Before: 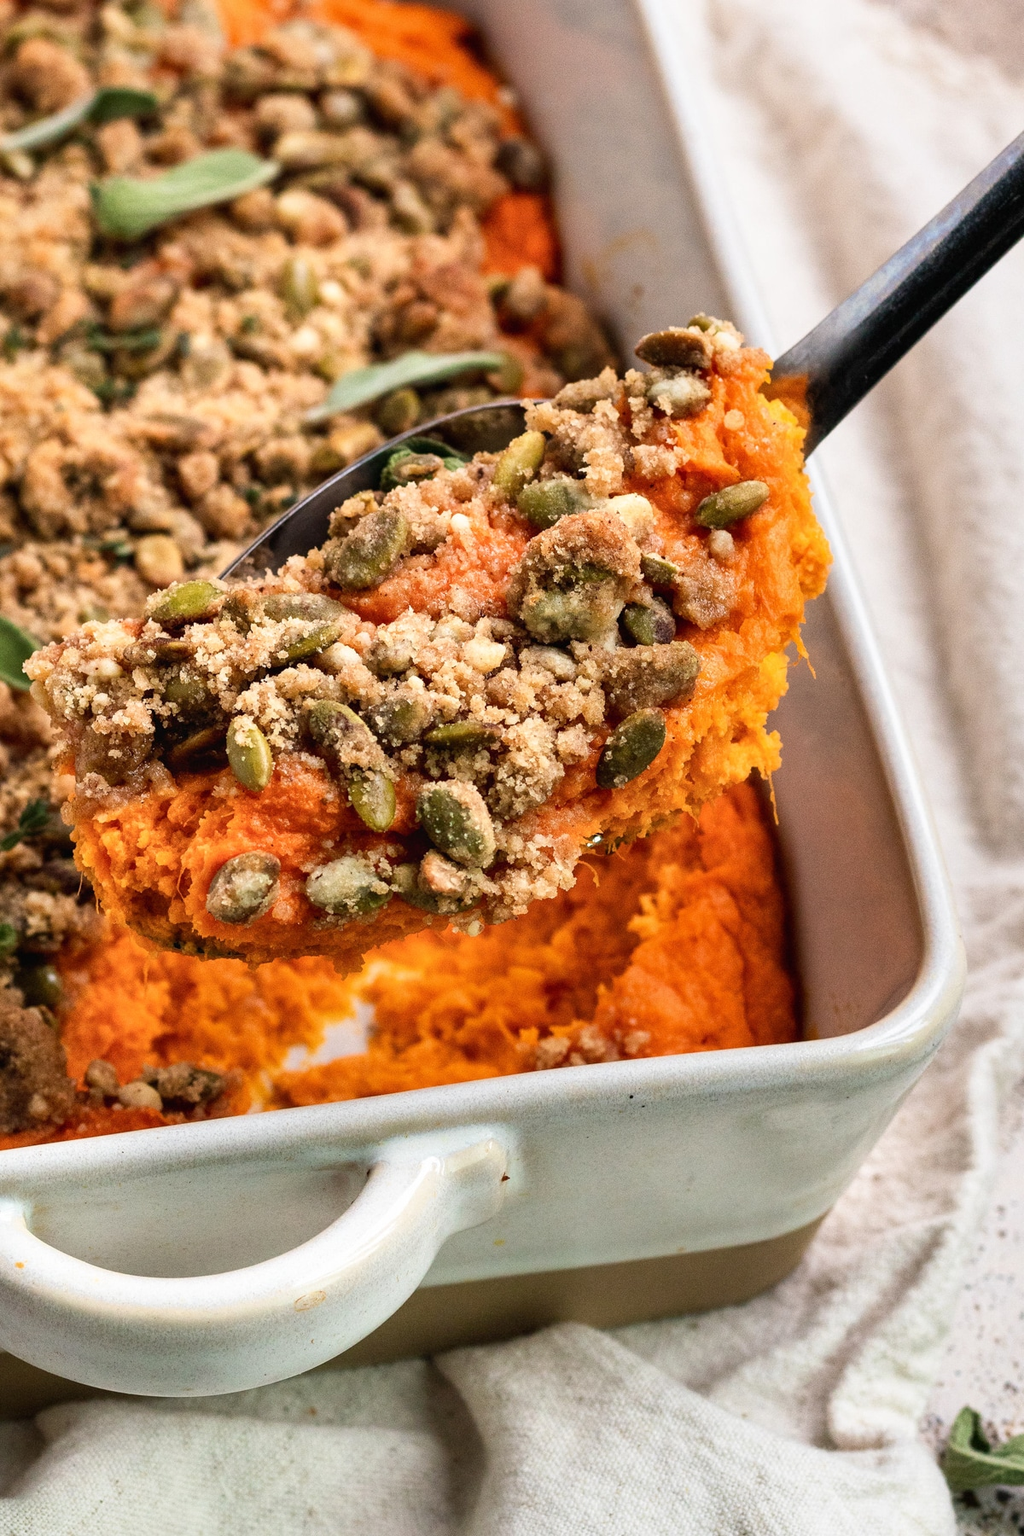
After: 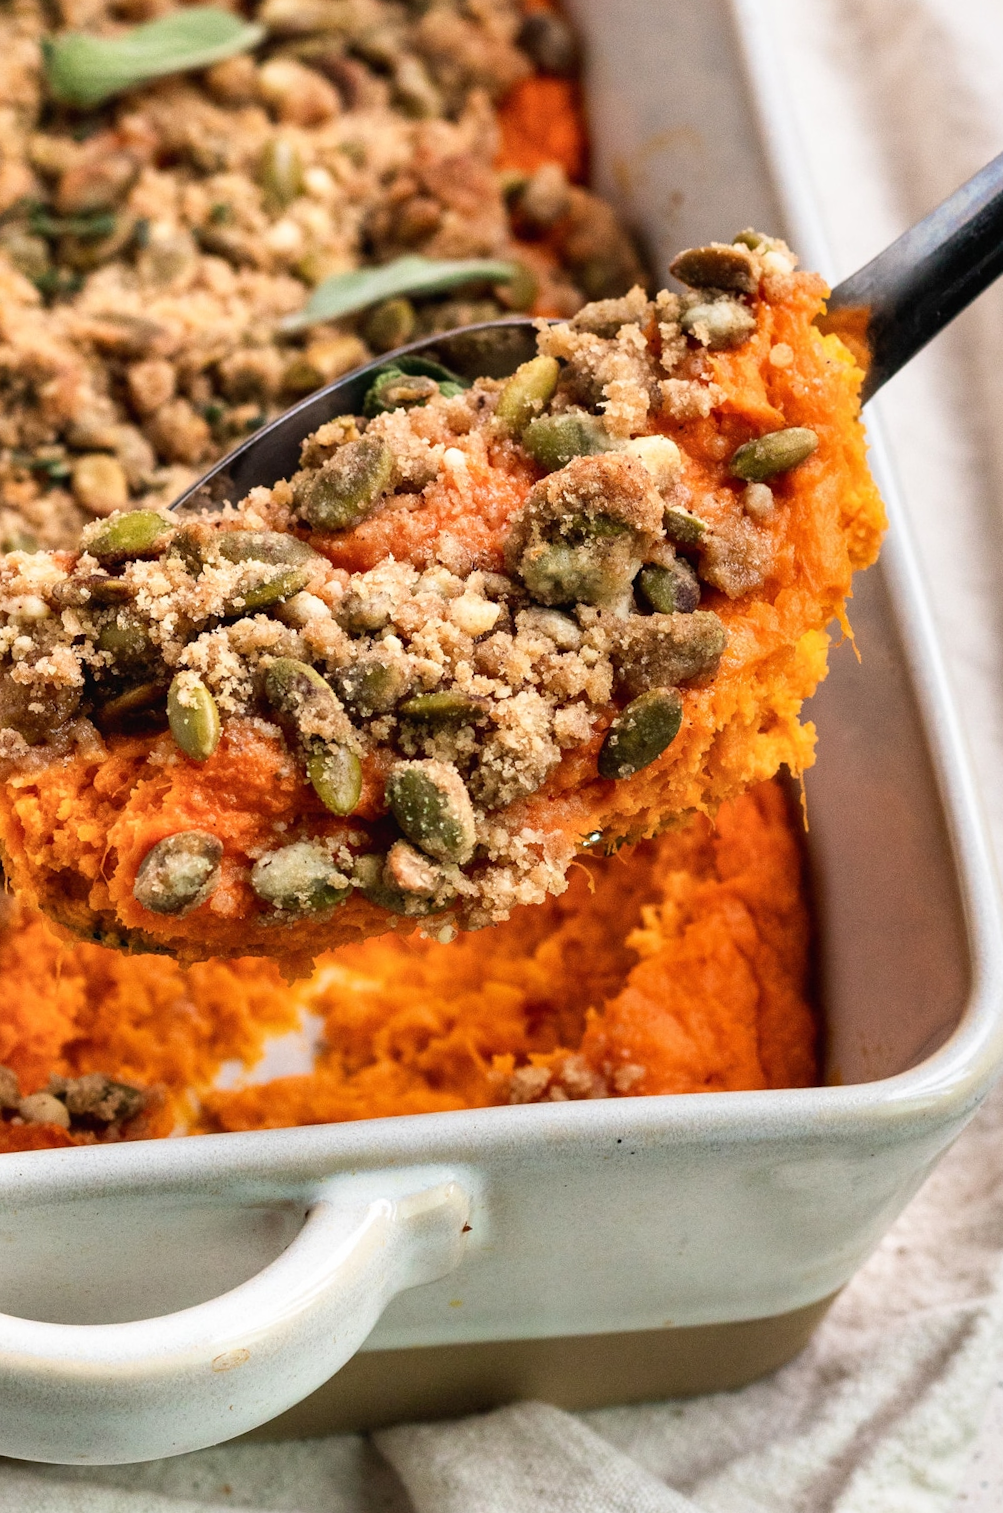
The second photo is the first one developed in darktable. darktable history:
crop and rotate: angle -3.02°, left 5.18%, top 5.213%, right 4.66%, bottom 4.196%
